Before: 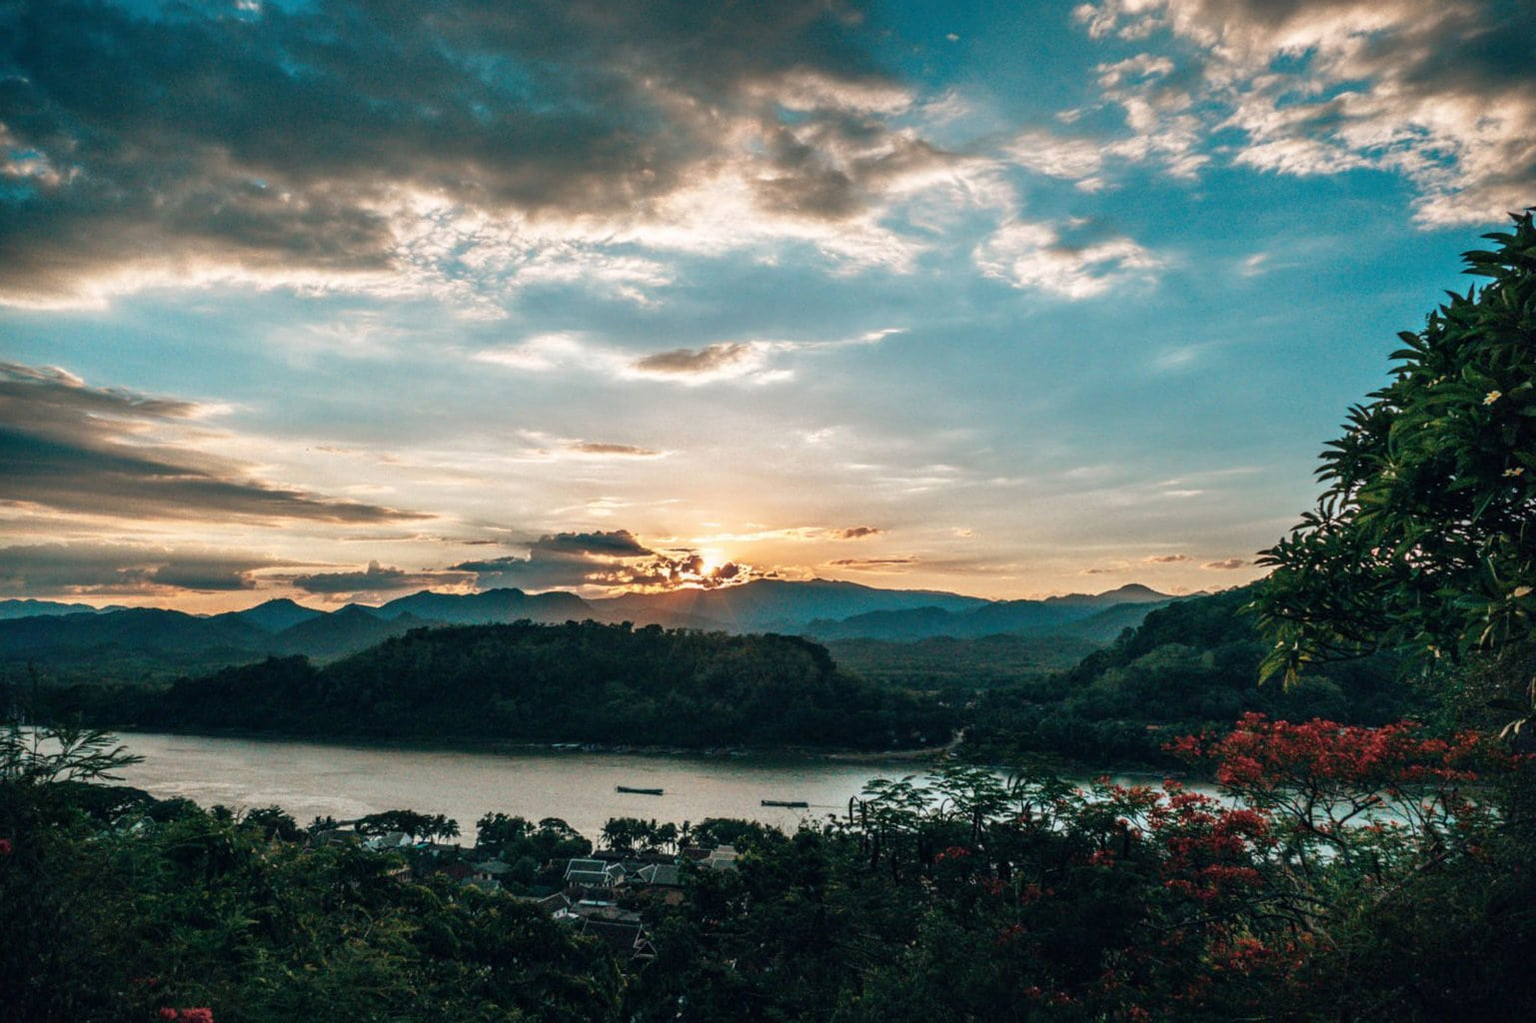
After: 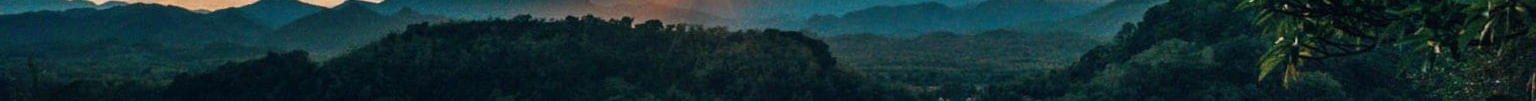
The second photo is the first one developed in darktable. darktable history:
crop and rotate: top 59.084%, bottom 30.916%
white balance: red 0.967, blue 1.049
